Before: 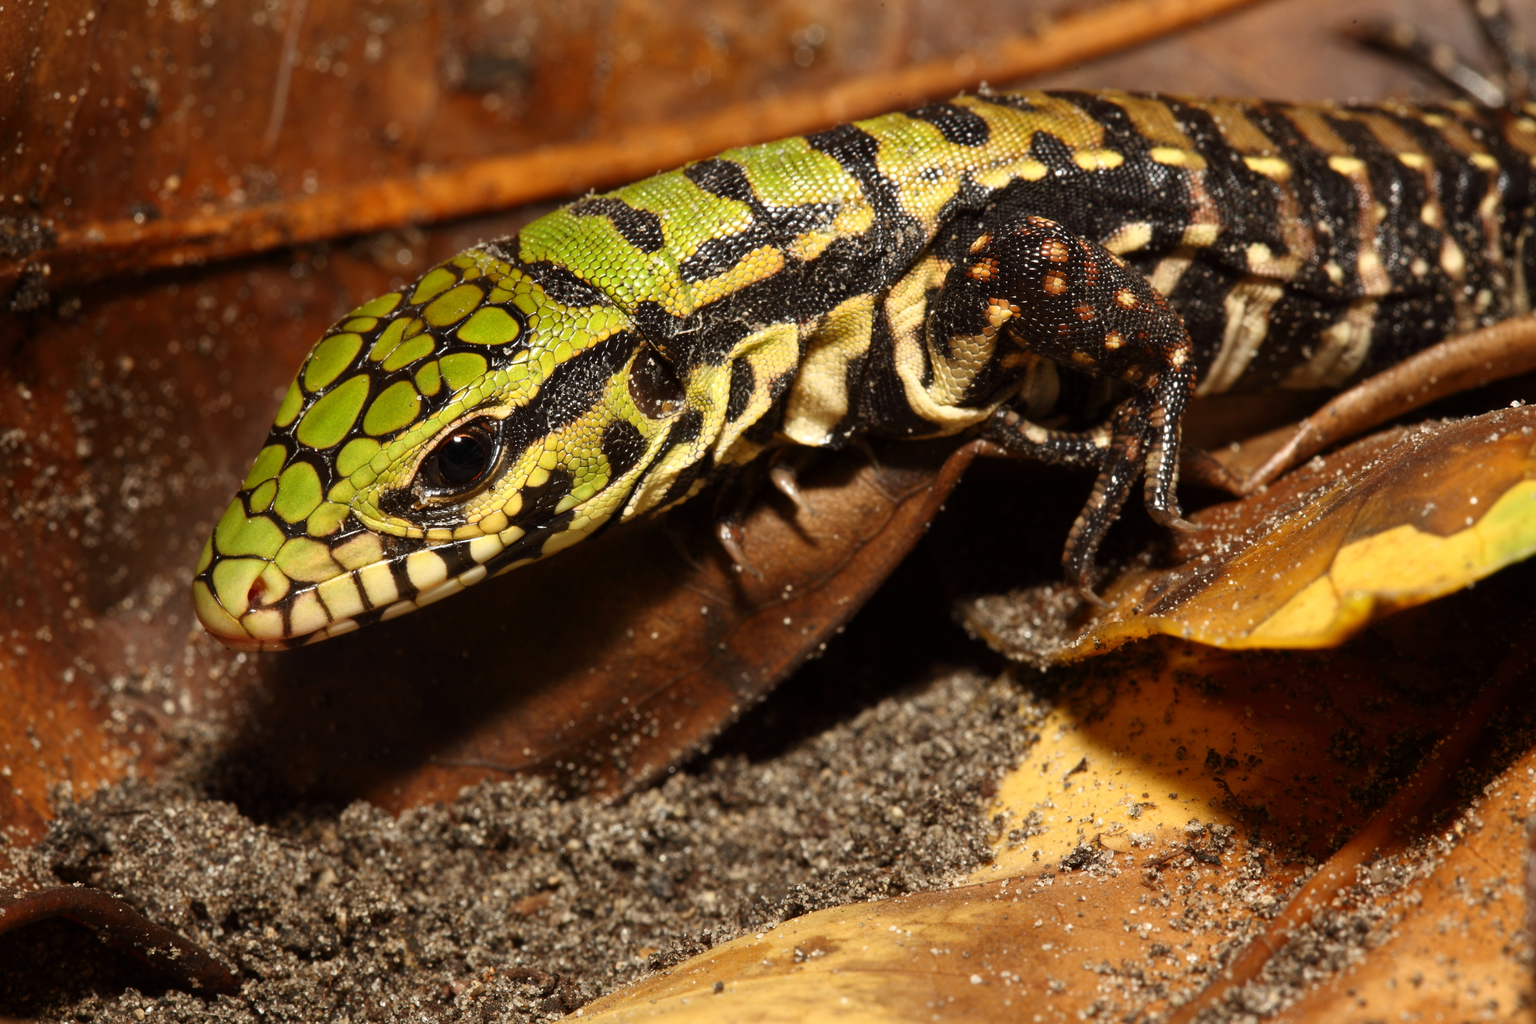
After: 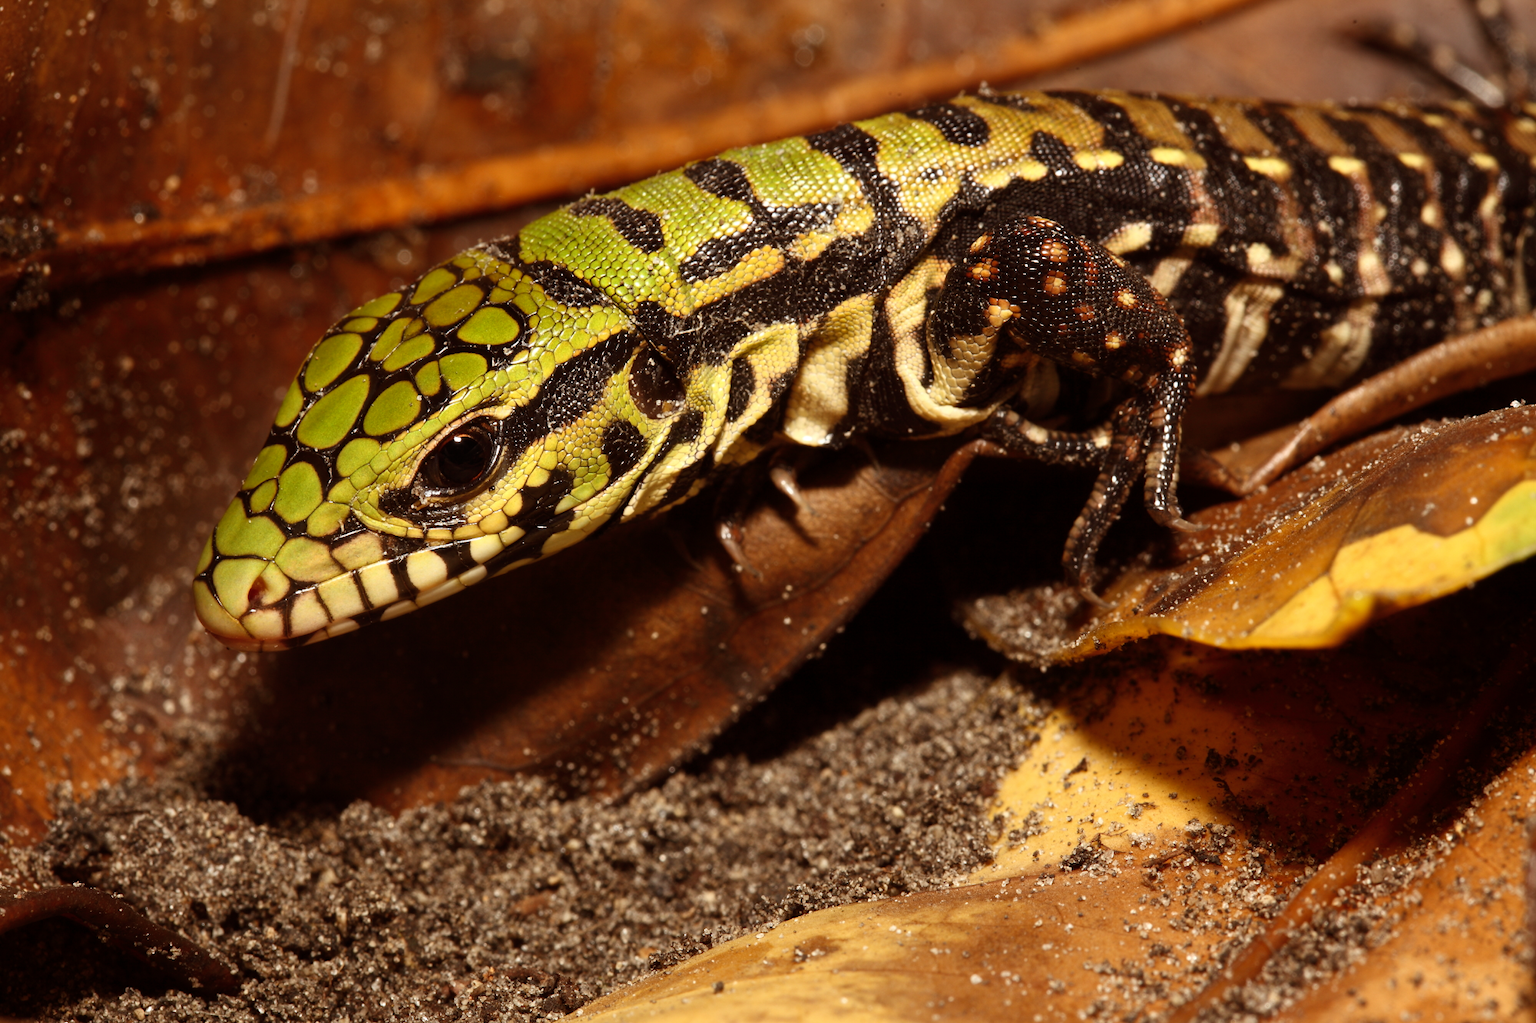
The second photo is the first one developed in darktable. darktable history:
contrast brightness saturation: saturation -0.1
rgb levels: mode RGB, independent channels, levels [[0, 0.5, 1], [0, 0.521, 1], [0, 0.536, 1]]
